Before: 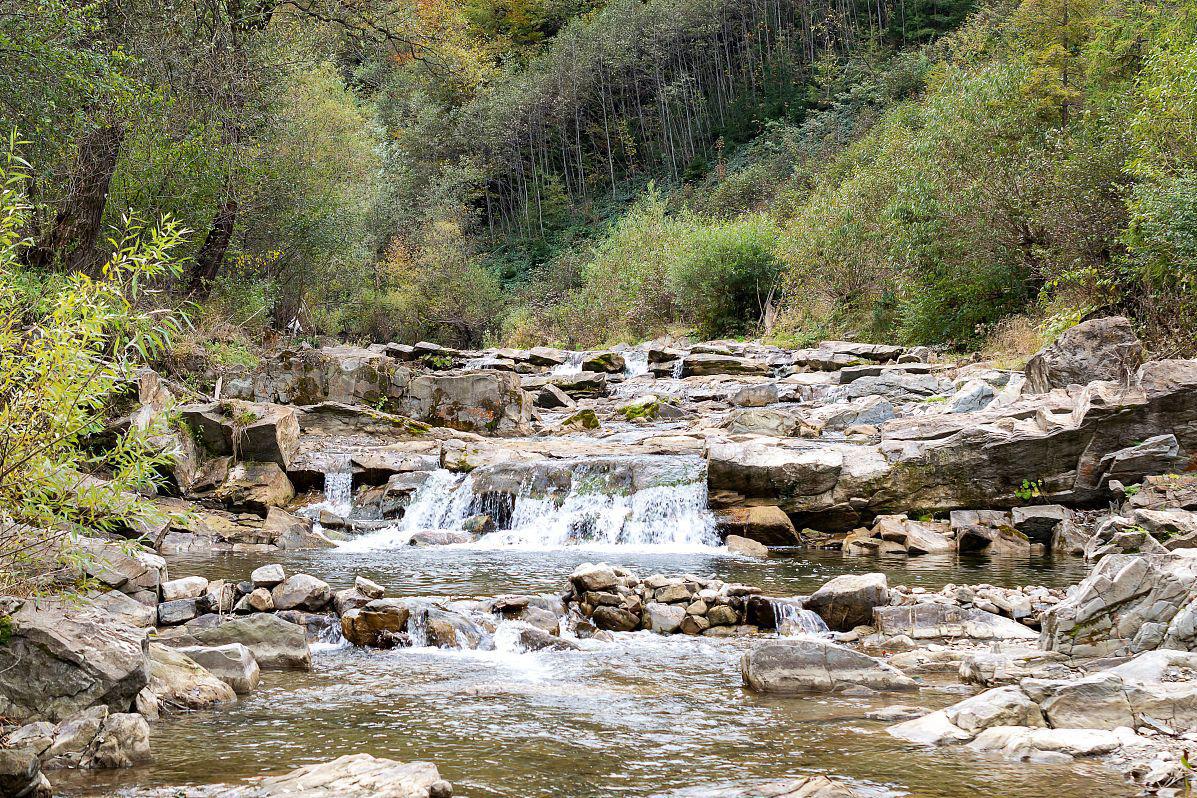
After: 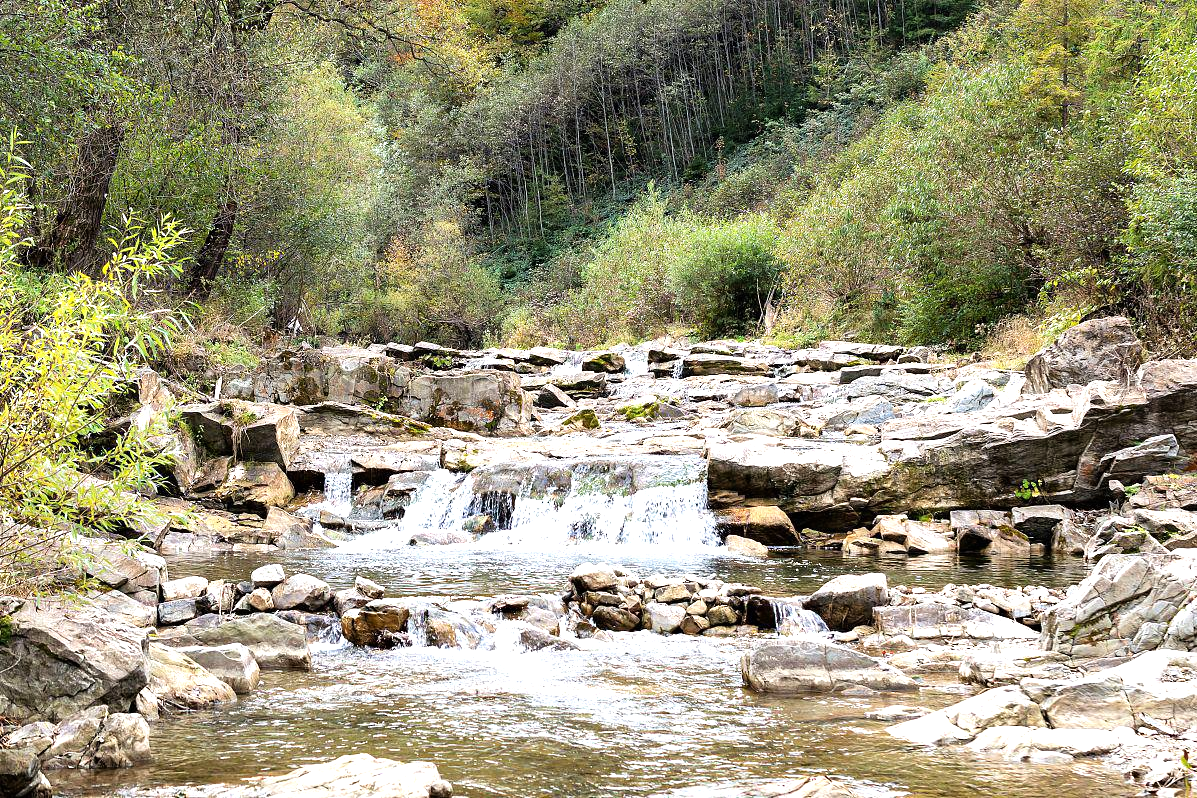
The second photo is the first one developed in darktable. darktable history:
tone equalizer: -8 EV -0.787 EV, -7 EV -0.717 EV, -6 EV -0.588 EV, -5 EV -0.381 EV, -3 EV 0.386 EV, -2 EV 0.6 EV, -1 EV 0.689 EV, +0 EV 0.734 EV
